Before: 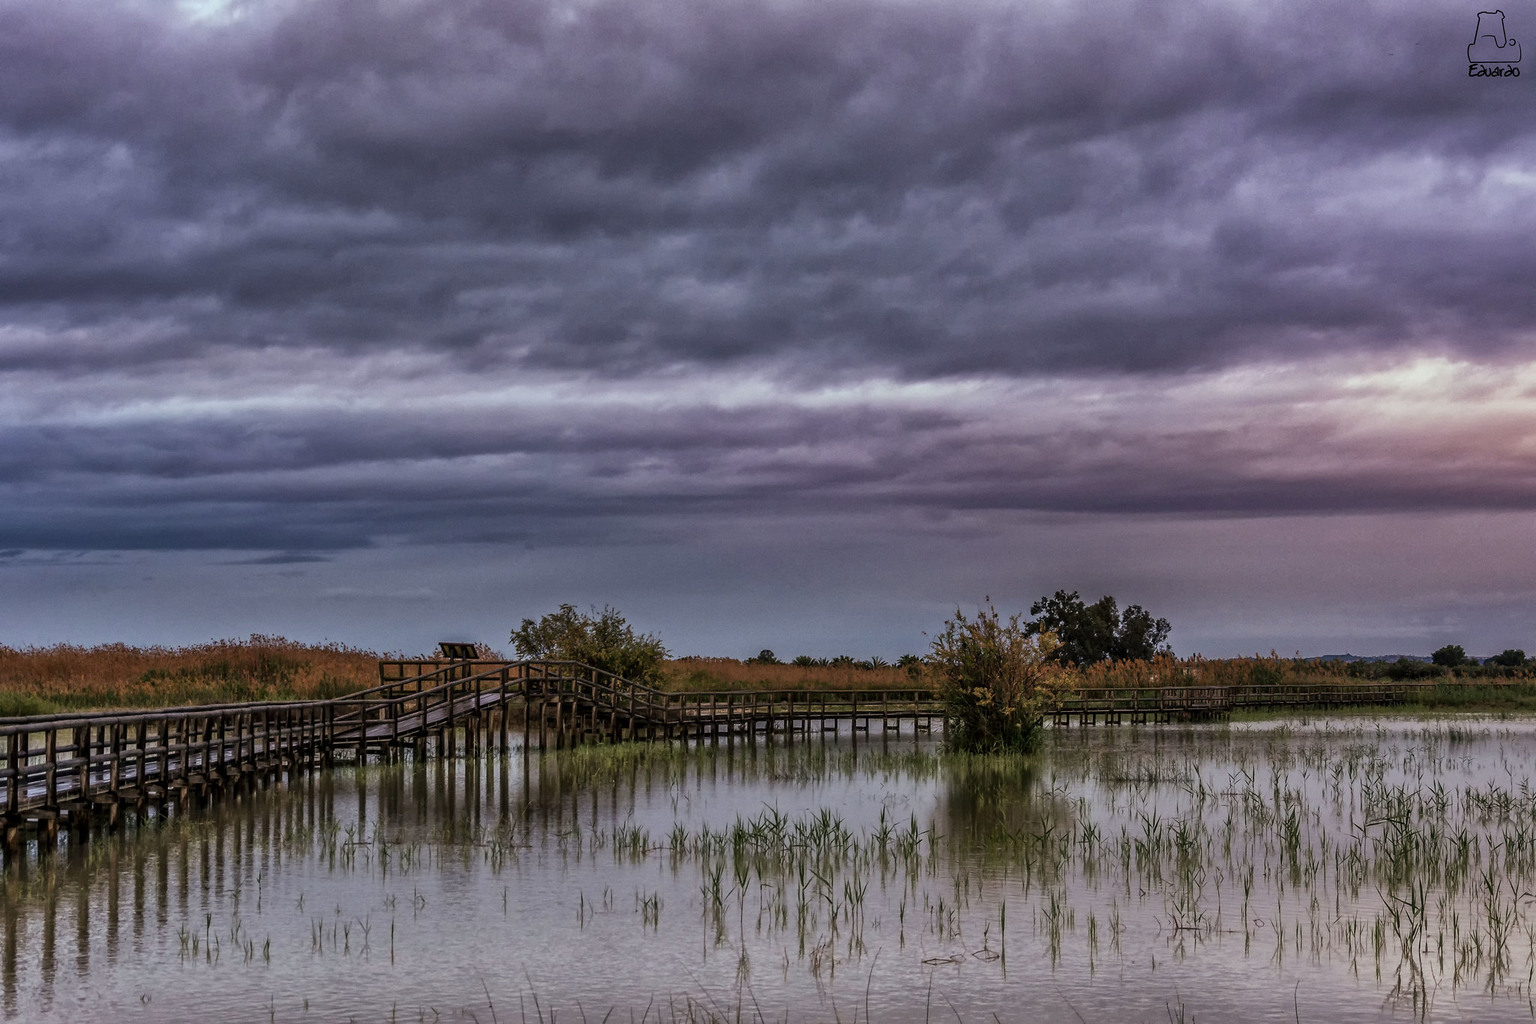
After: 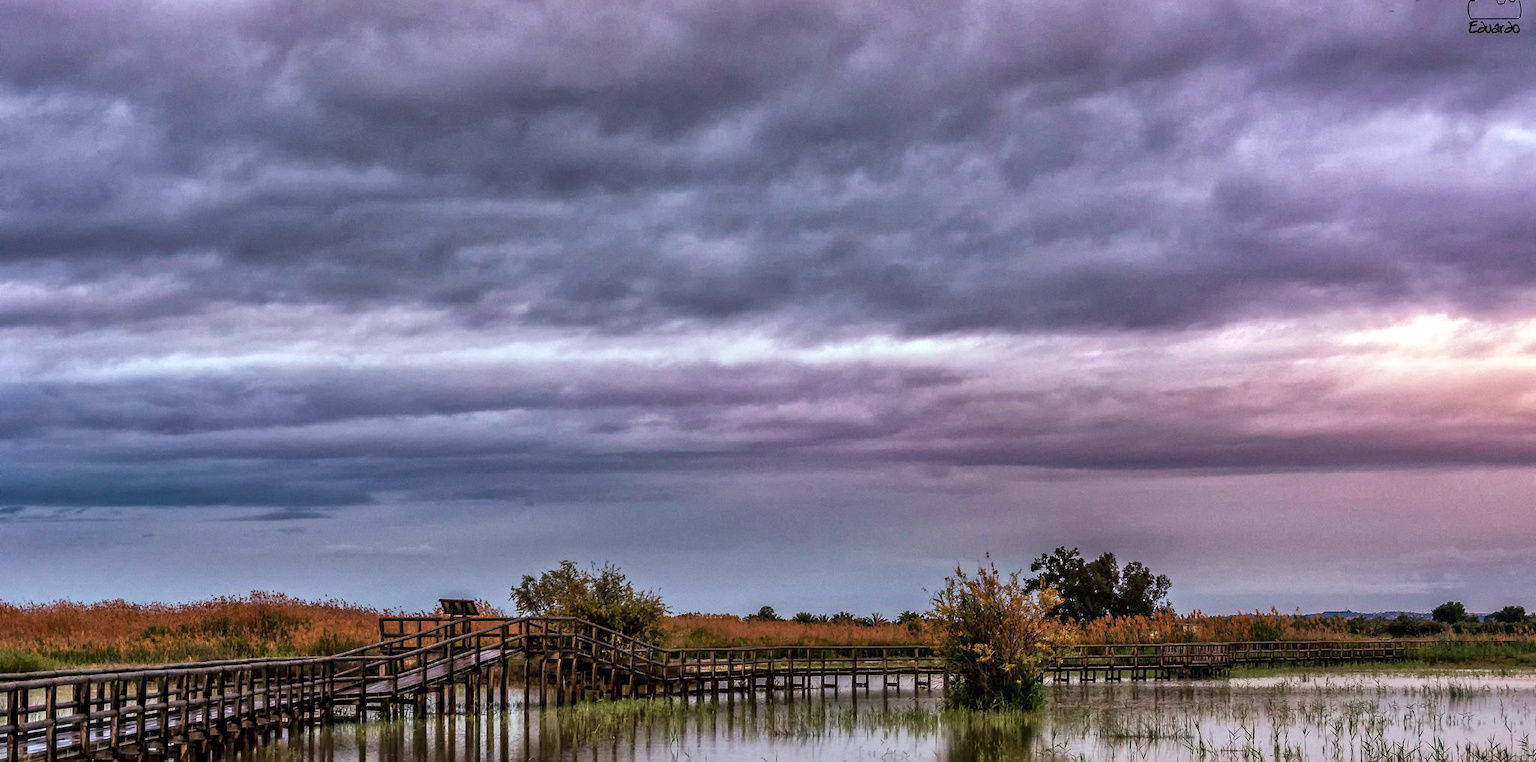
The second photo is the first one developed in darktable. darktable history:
crop: top 4.249%, bottom 21.177%
exposure: black level correction 0, exposure 0.693 EV, compensate highlight preservation false
